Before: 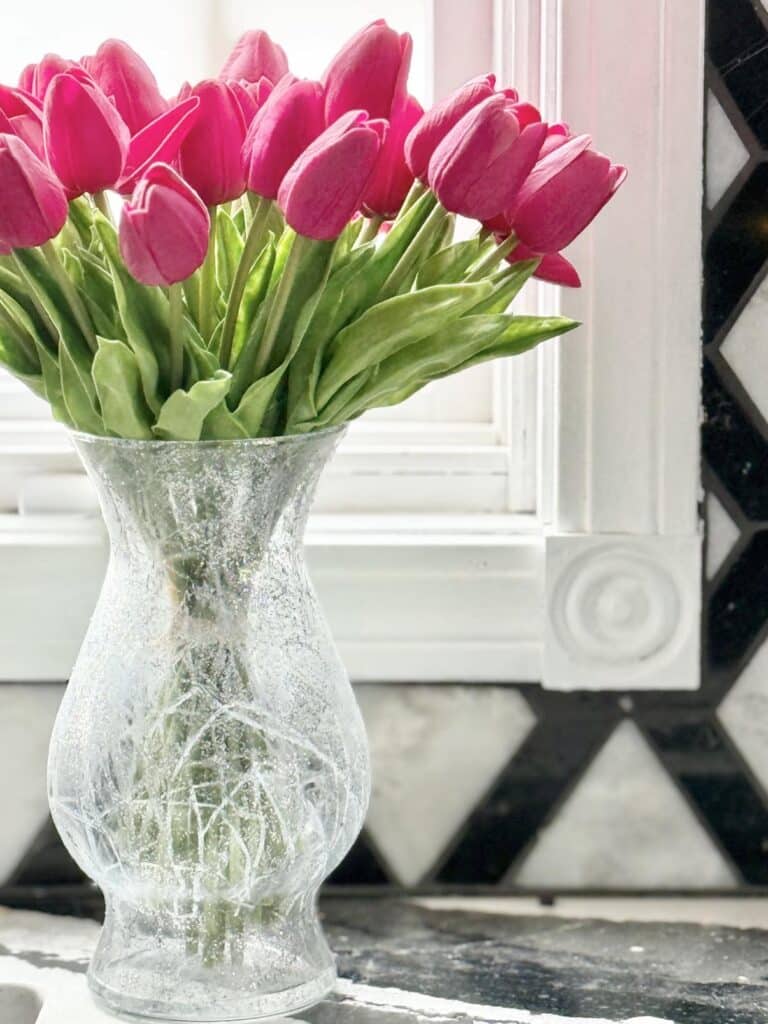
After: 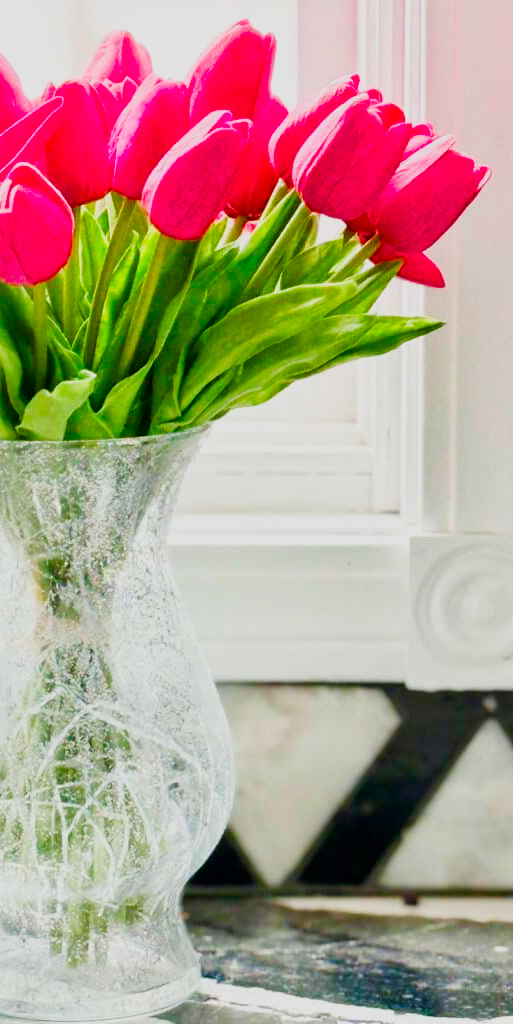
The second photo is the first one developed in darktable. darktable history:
crop and rotate: left 17.732%, right 15.423%
sigmoid: on, module defaults
color balance rgb: linear chroma grading › global chroma 8.12%, perceptual saturation grading › global saturation 9.07%, perceptual saturation grading › highlights -13.84%, perceptual saturation grading › mid-tones 14.88%, perceptual saturation grading › shadows 22.8%, perceptual brilliance grading › highlights 2.61%, global vibrance 12.07%
contrast brightness saturation: saturation 0.5
